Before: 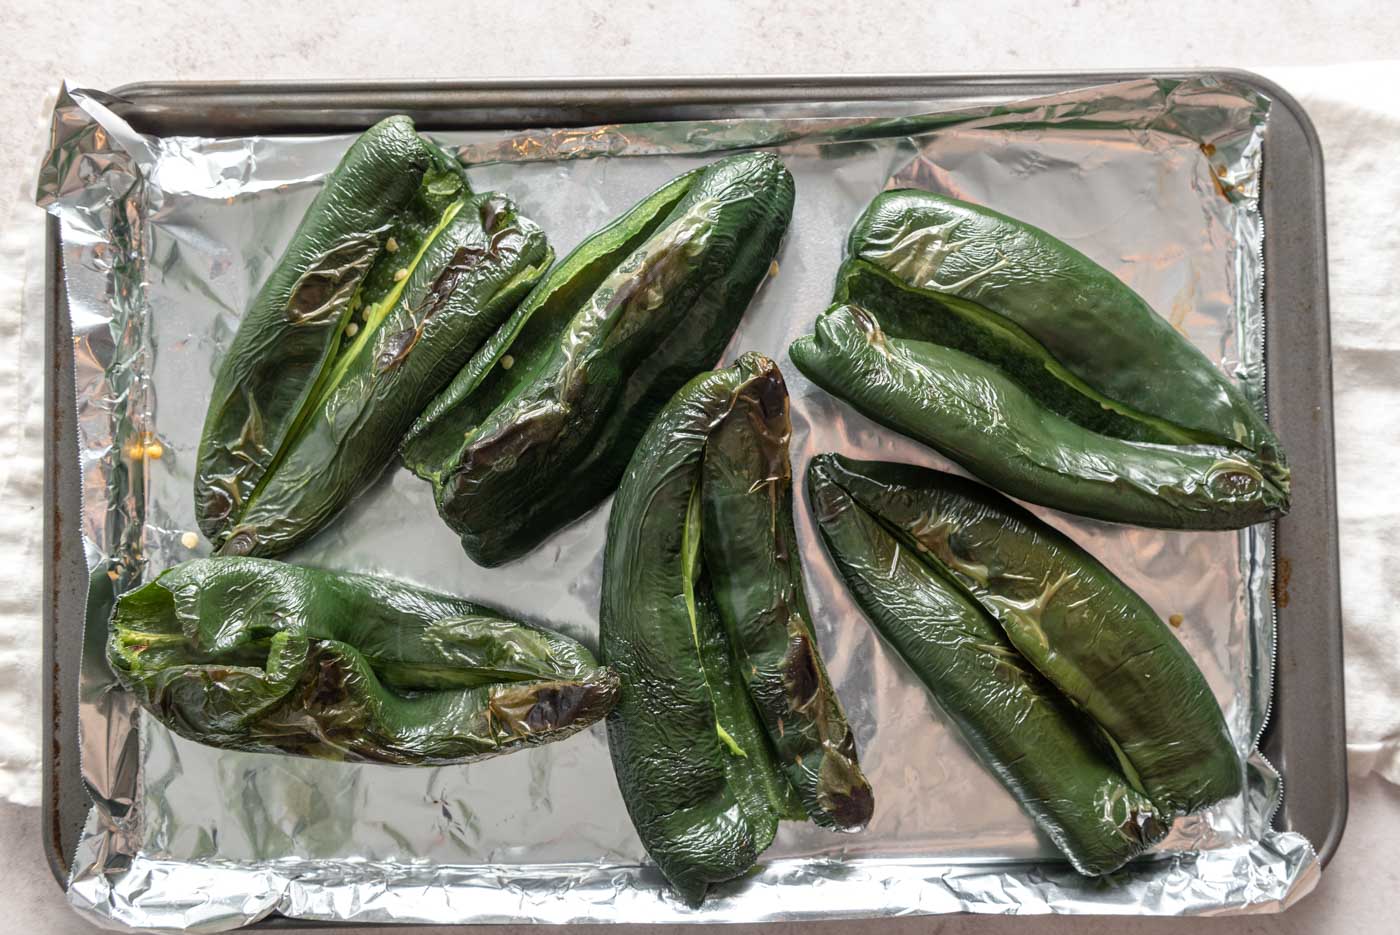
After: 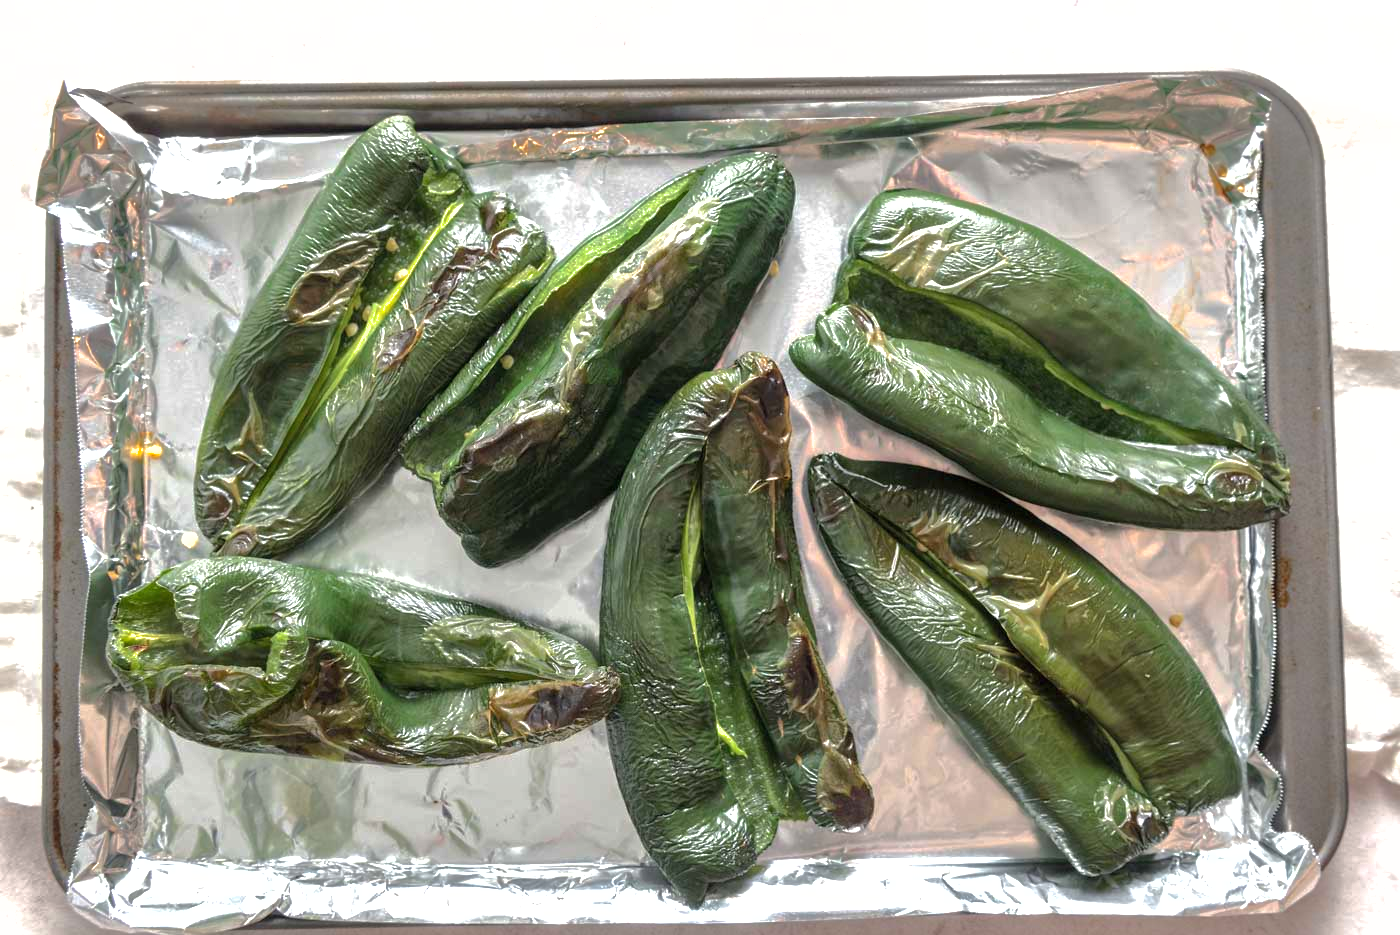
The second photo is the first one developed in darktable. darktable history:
shadows and highlights: shadows 40, highlights -60
exposure: black level correction 0, exposure 0.7 EV, compensate highlight preservation false
